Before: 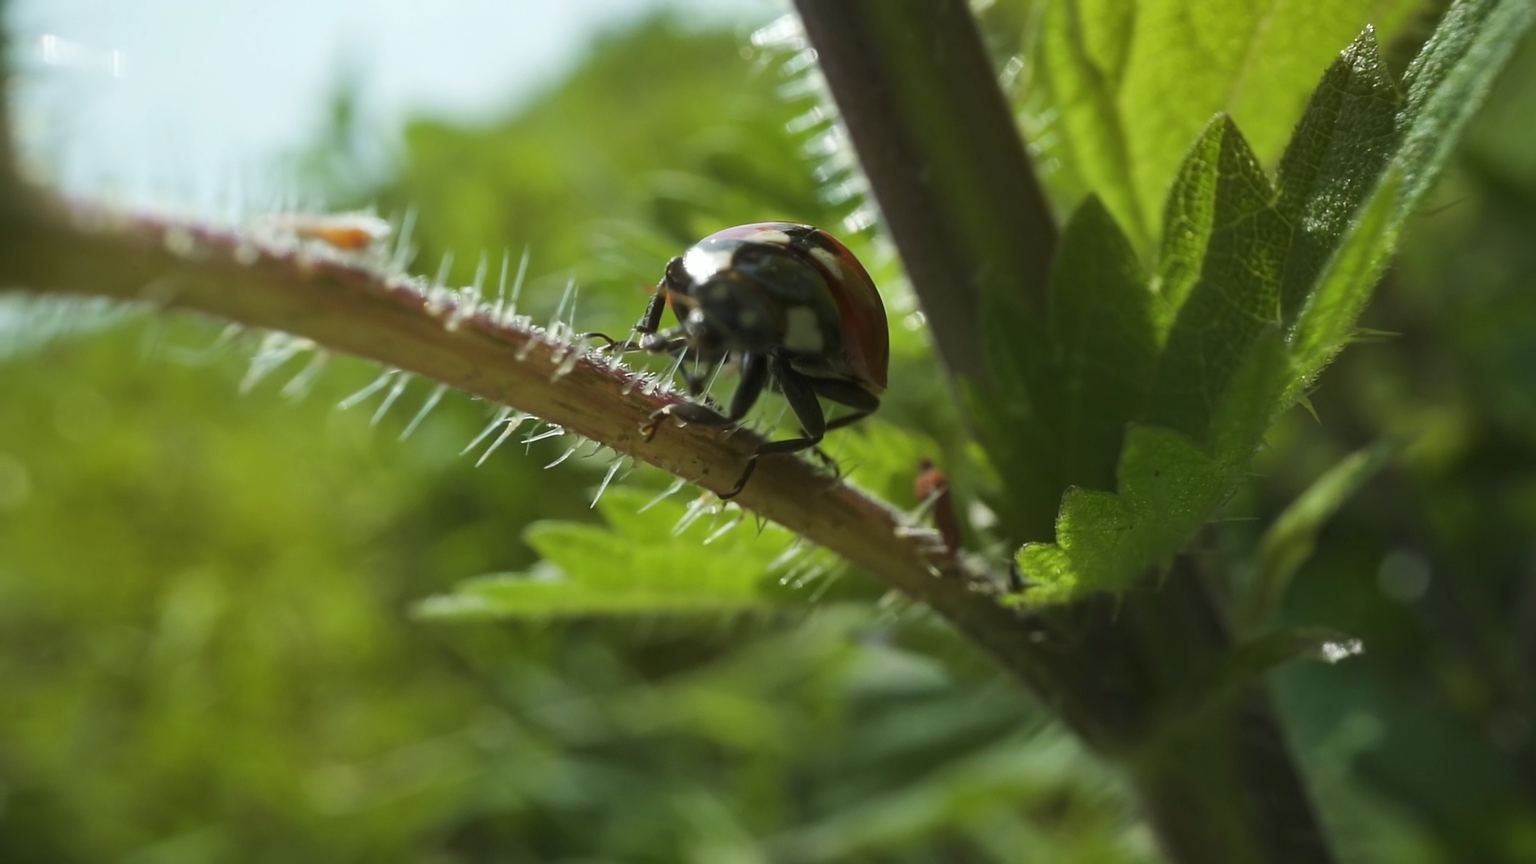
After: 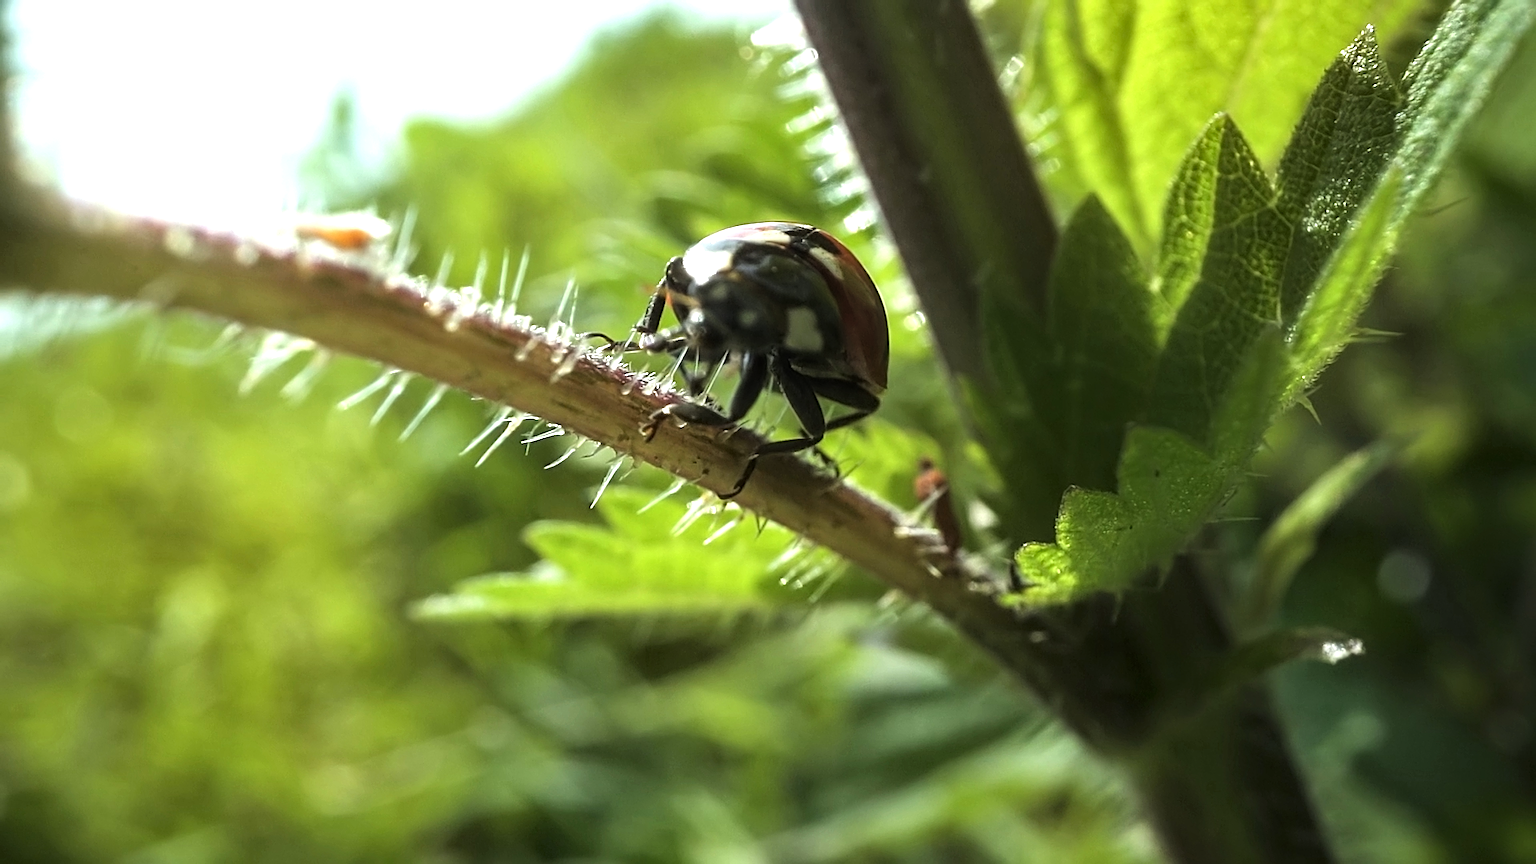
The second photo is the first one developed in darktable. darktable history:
sharpen: on, module defaults
local contrast: on, module defaults
tone equalizer: -8 EV -1.08 EV, -7 EV -1.01 EV, -6 EV -0.843 EV, -5 EV -0.575 EV, -3 EV 0.556 EV, -2 EV 0.857 EV, -1 EV 0.99 EV, +0 EV 1.06 EV
